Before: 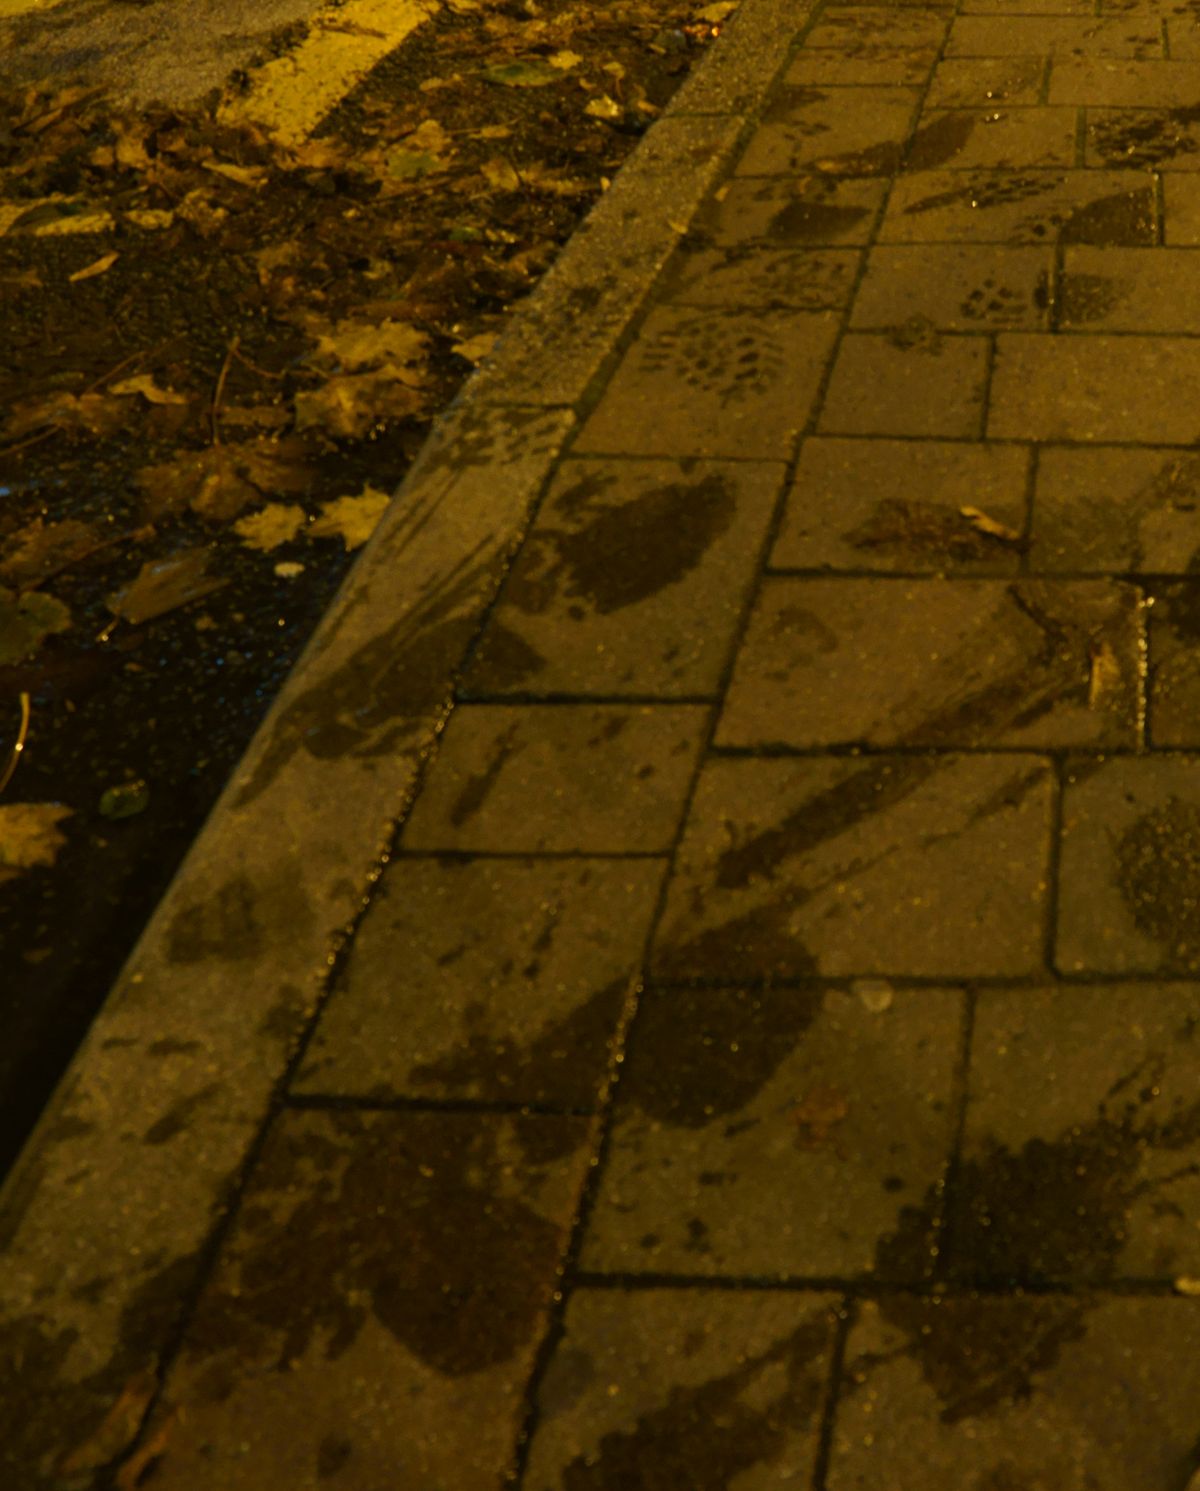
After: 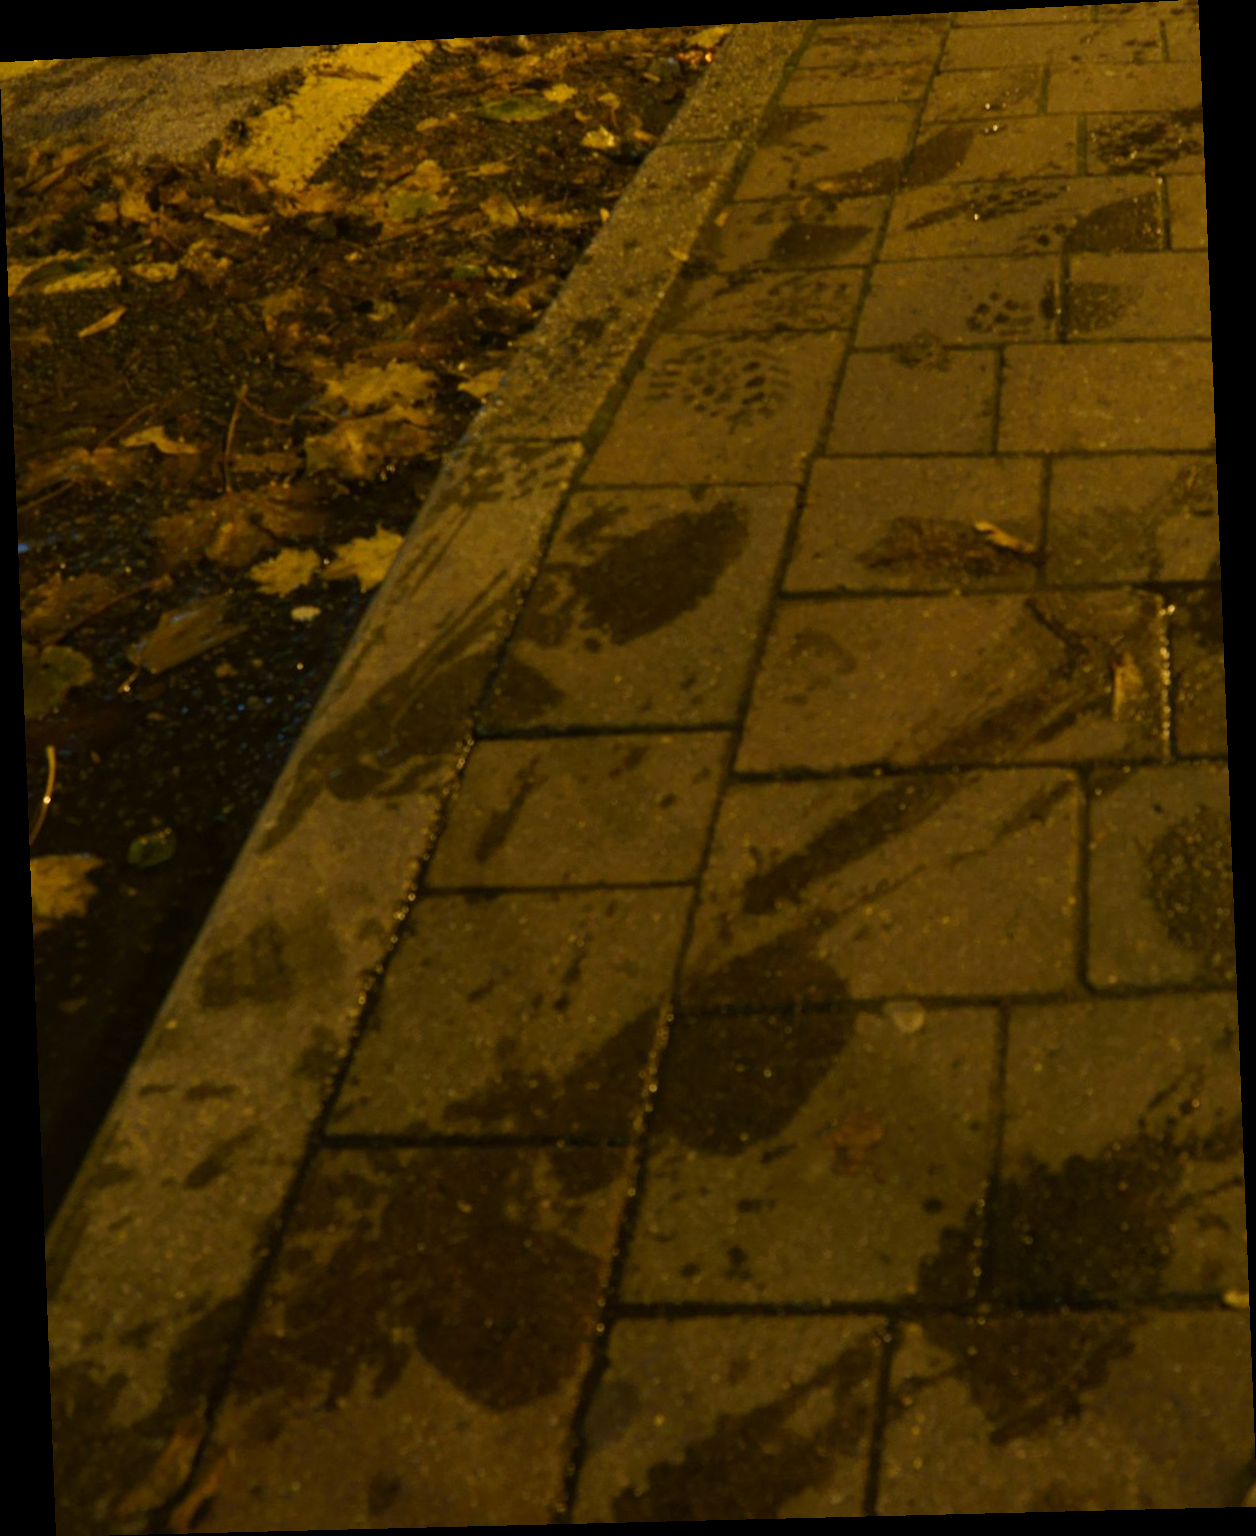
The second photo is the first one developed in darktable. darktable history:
white balance: red 1.004, blue 1.096
rotate and perspective: rotation -2.22°, lens shift (horizontal) -0.022, automatic cropping off
